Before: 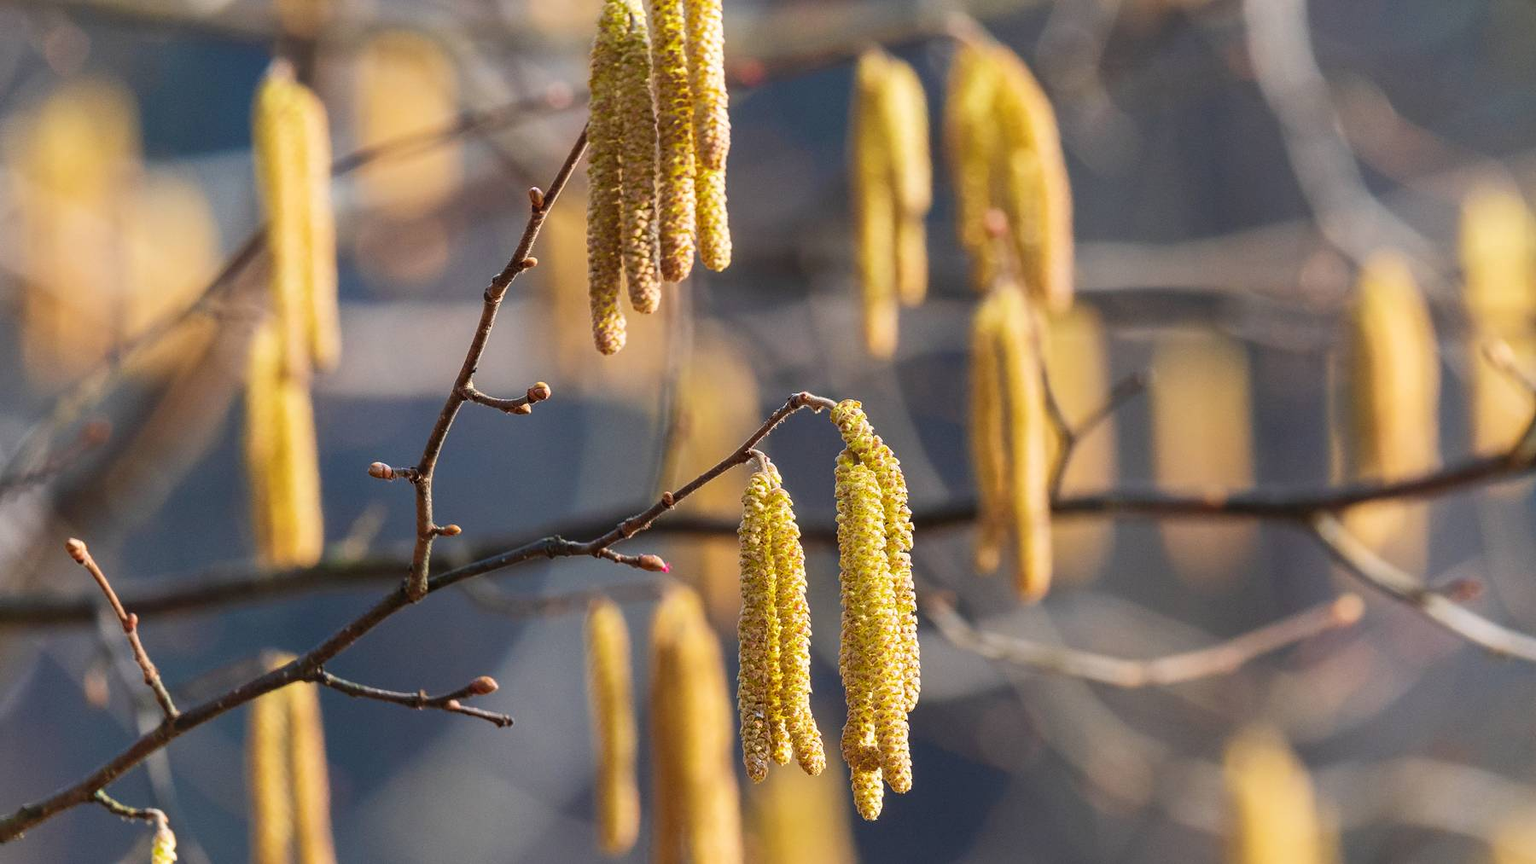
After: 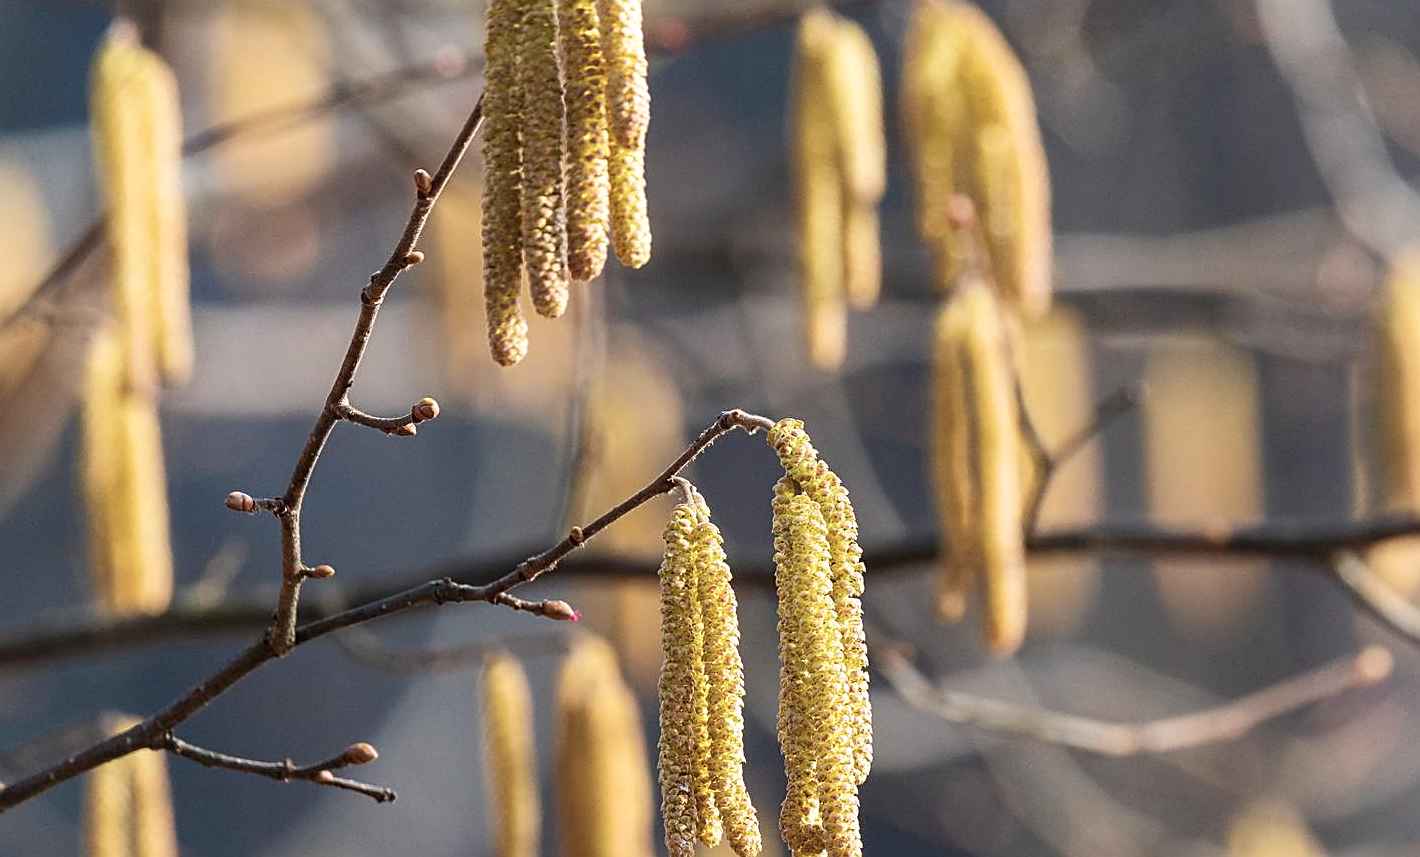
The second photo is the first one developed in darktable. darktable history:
contrast brightness saturation: contrast 0.06, brightness -0.009, saturation -0.228
exposure: black level correction 0.001, exposure 0.136 EV, compensate highlight preservation false
sharpen: on, module defaults
crop: left 11.493%, top 5.014%, right 9.581%, bottom 10.359%
